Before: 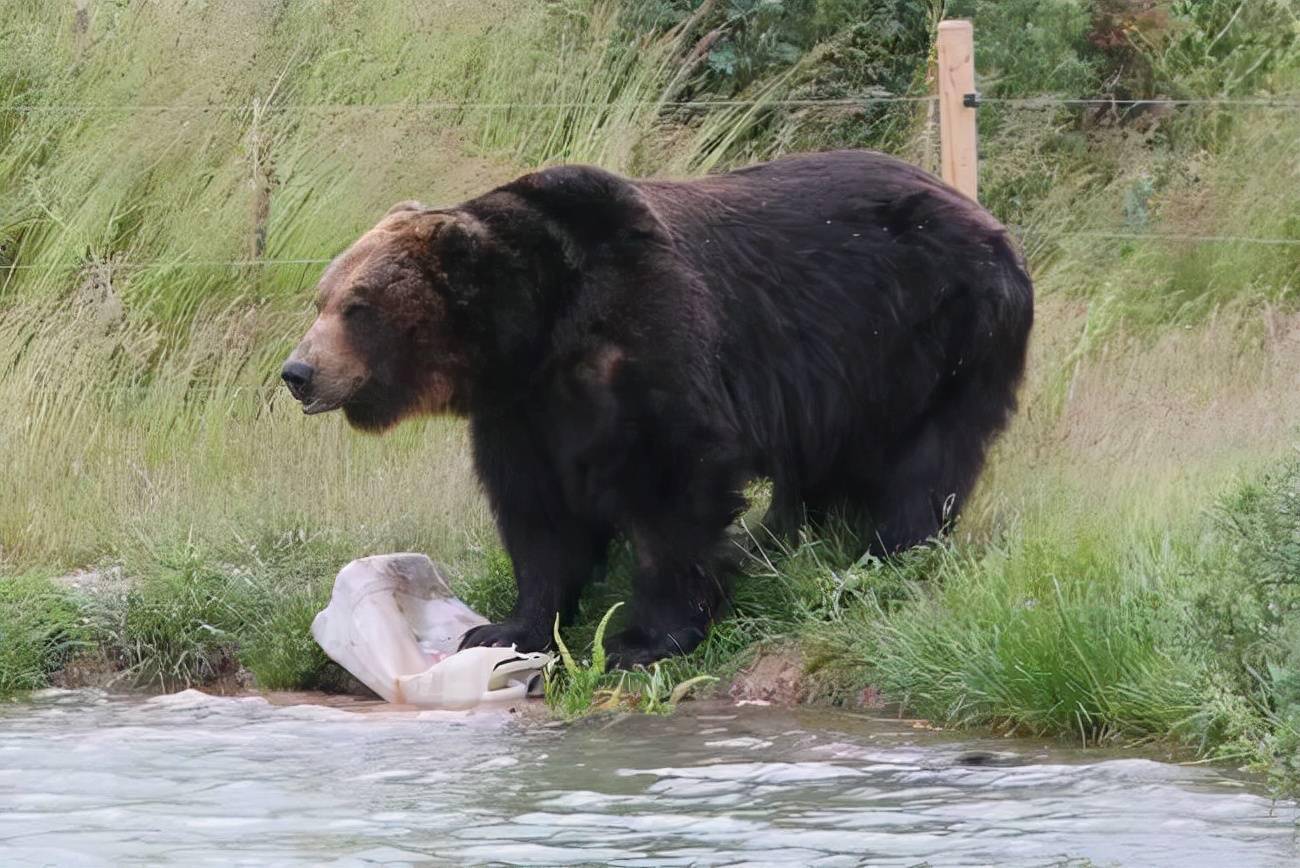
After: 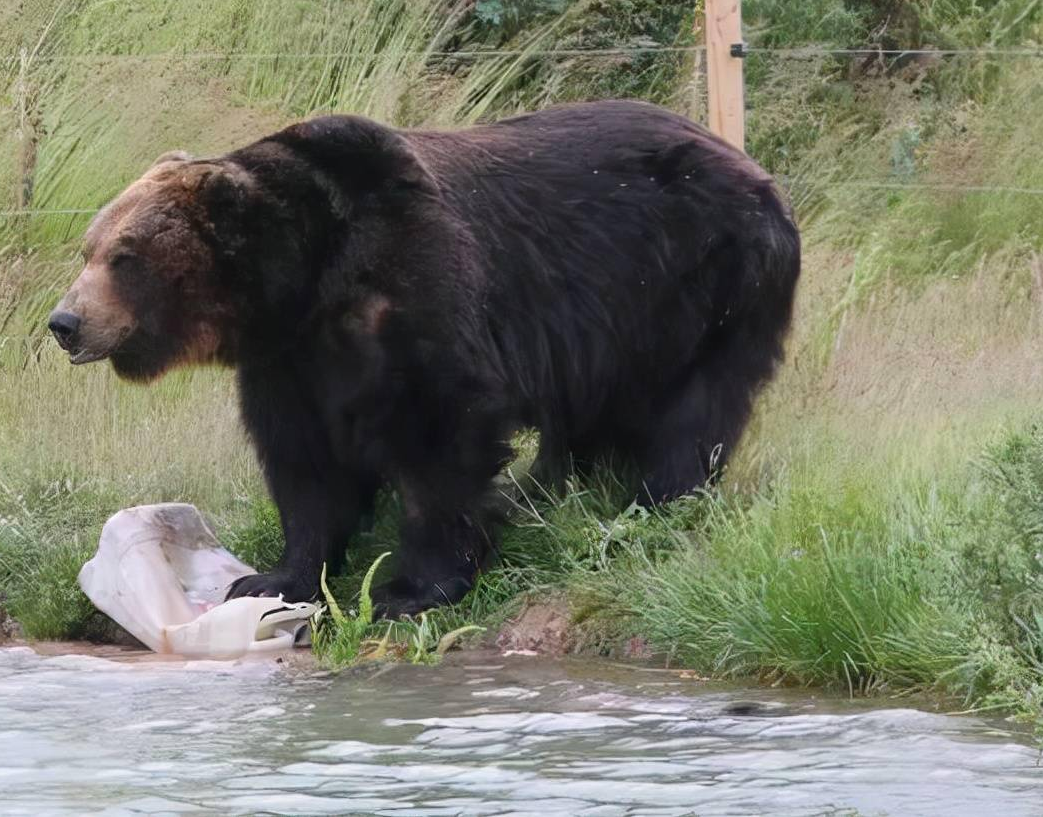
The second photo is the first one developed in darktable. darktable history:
tone equalizer: on, module defaults
crop and rotate: left 17.959%, top 5.771%, right 1.742%
